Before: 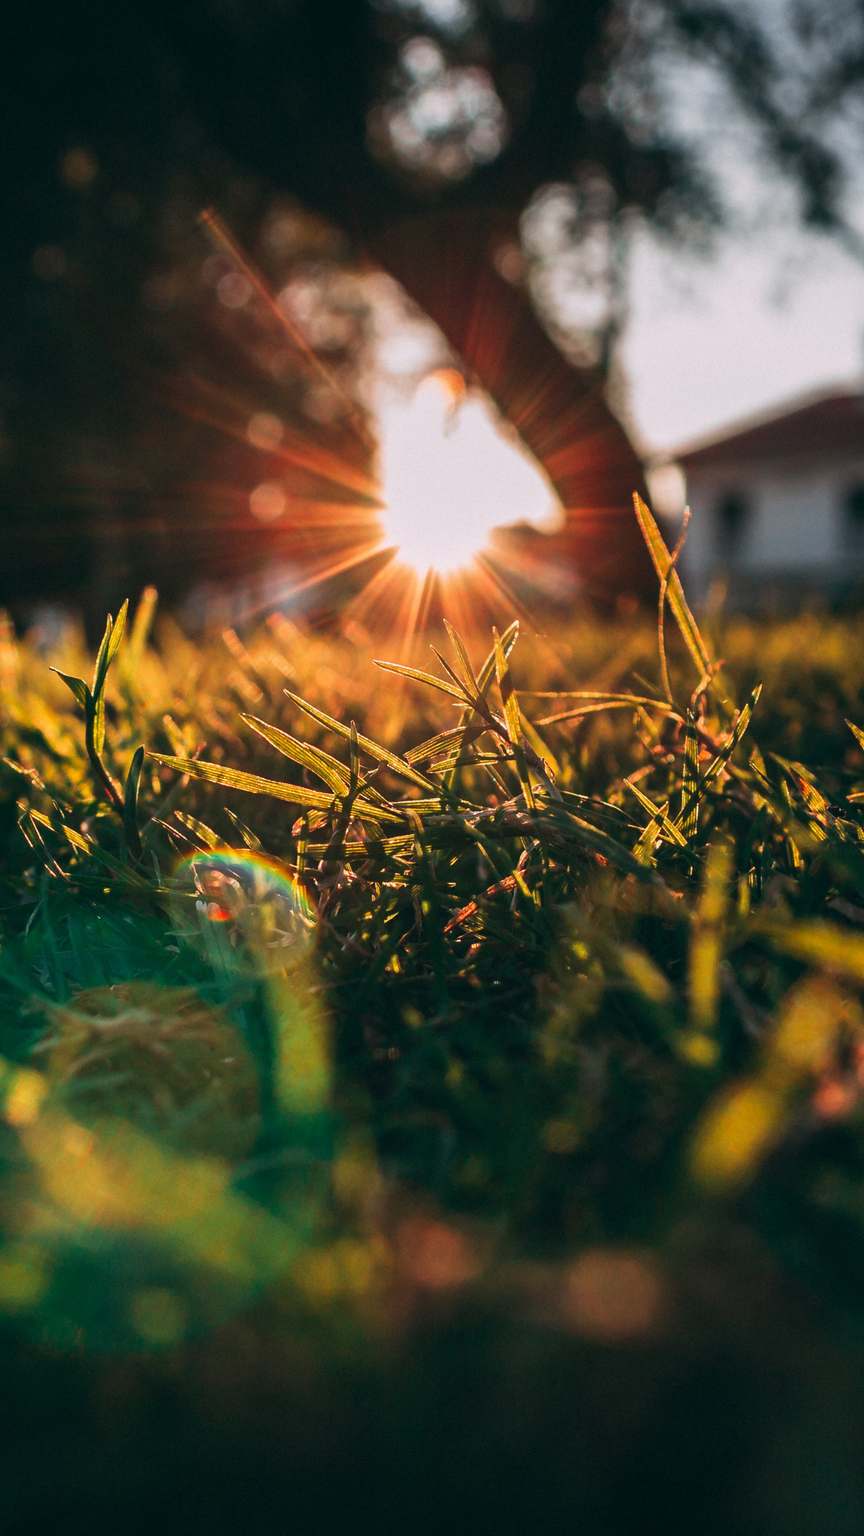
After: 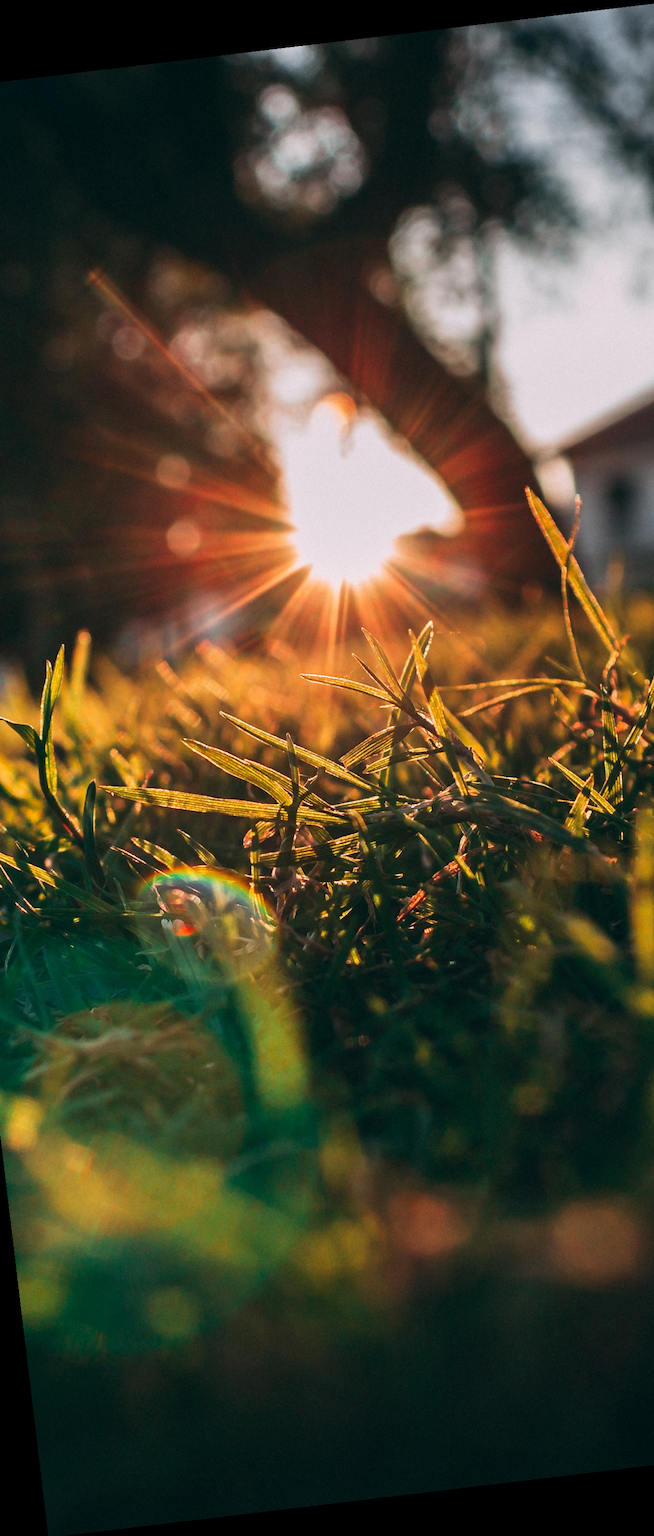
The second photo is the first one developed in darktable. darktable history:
rotate and perspective: rotation -6.83°, automatic cropping off
crop and rotate: left 12.648%, right 20.685%
